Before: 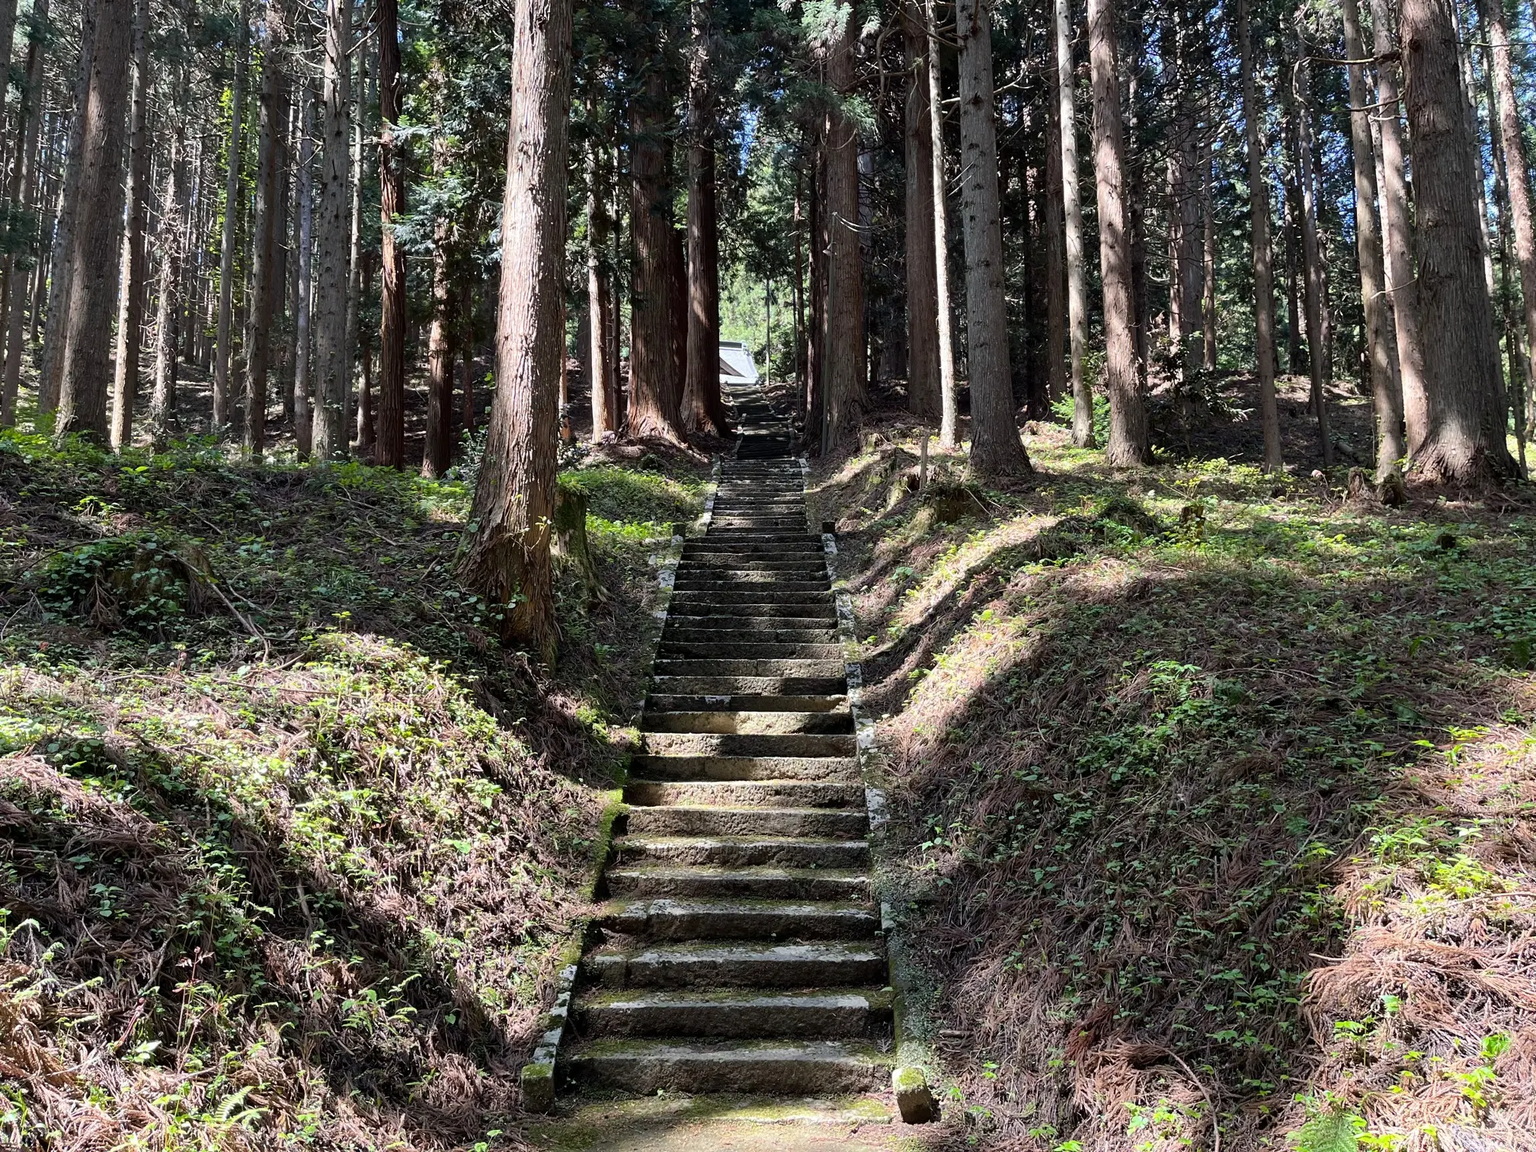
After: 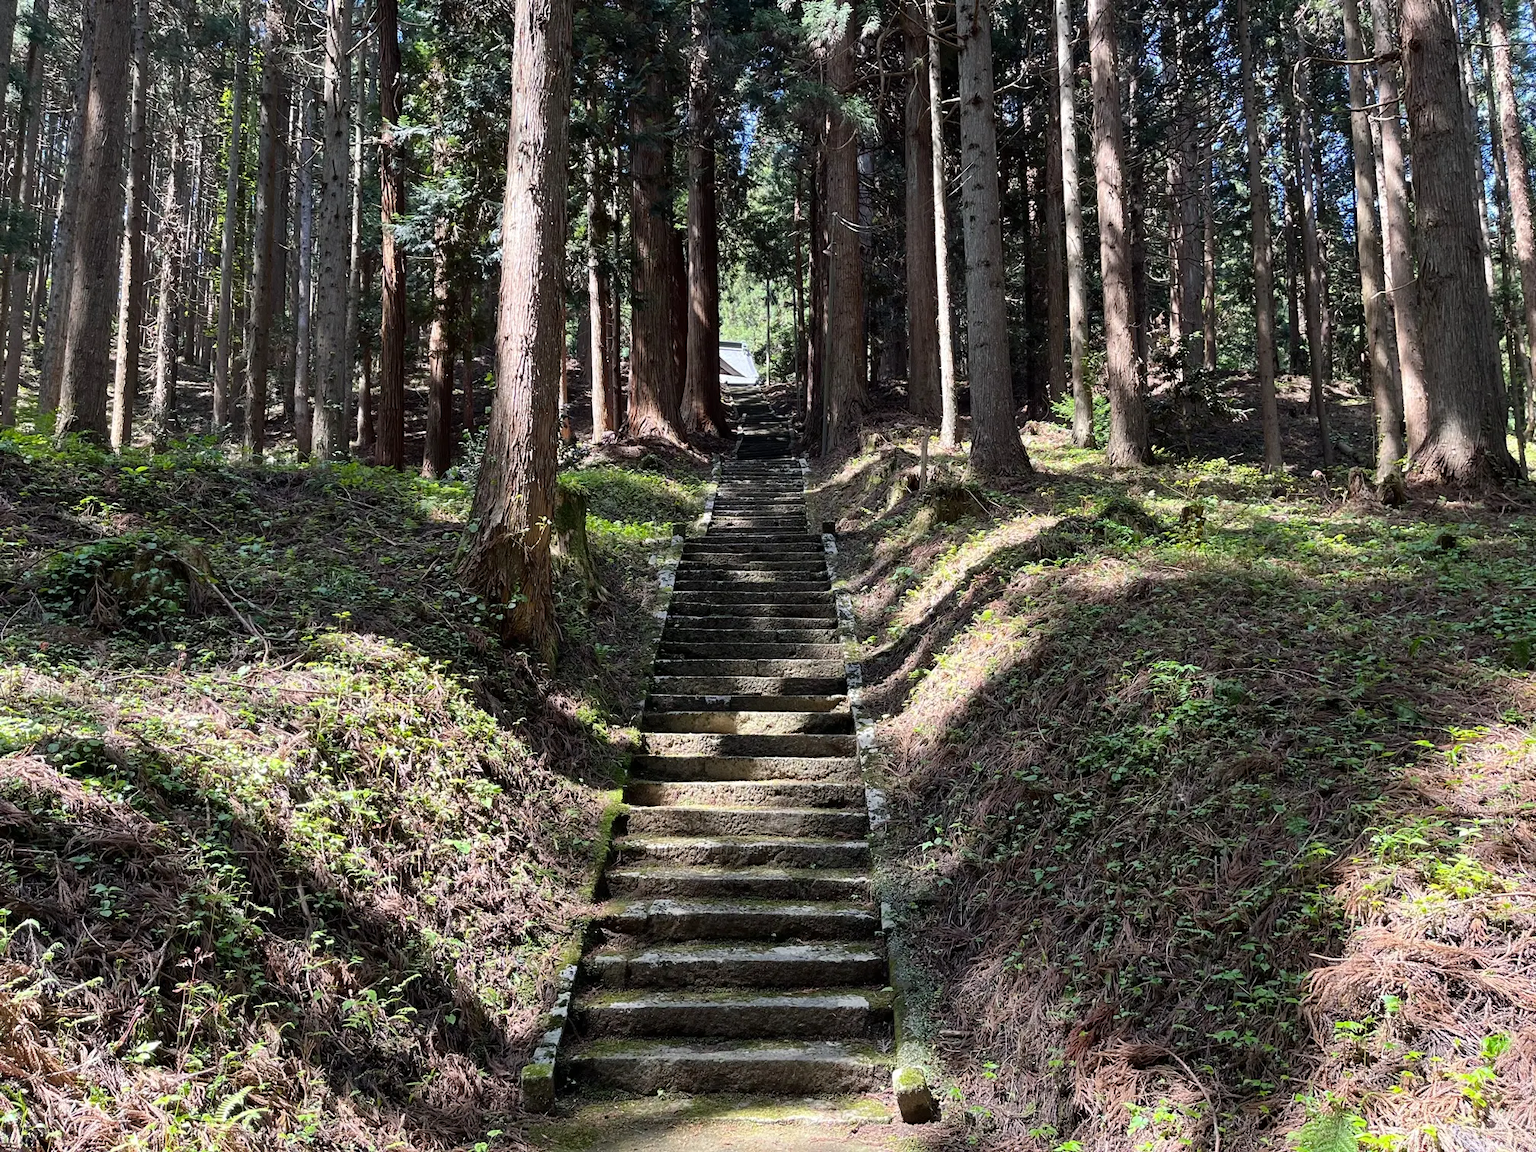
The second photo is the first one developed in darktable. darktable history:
tone equalizer: on, module defaults
levels: levels [0, 0.499, 1]
